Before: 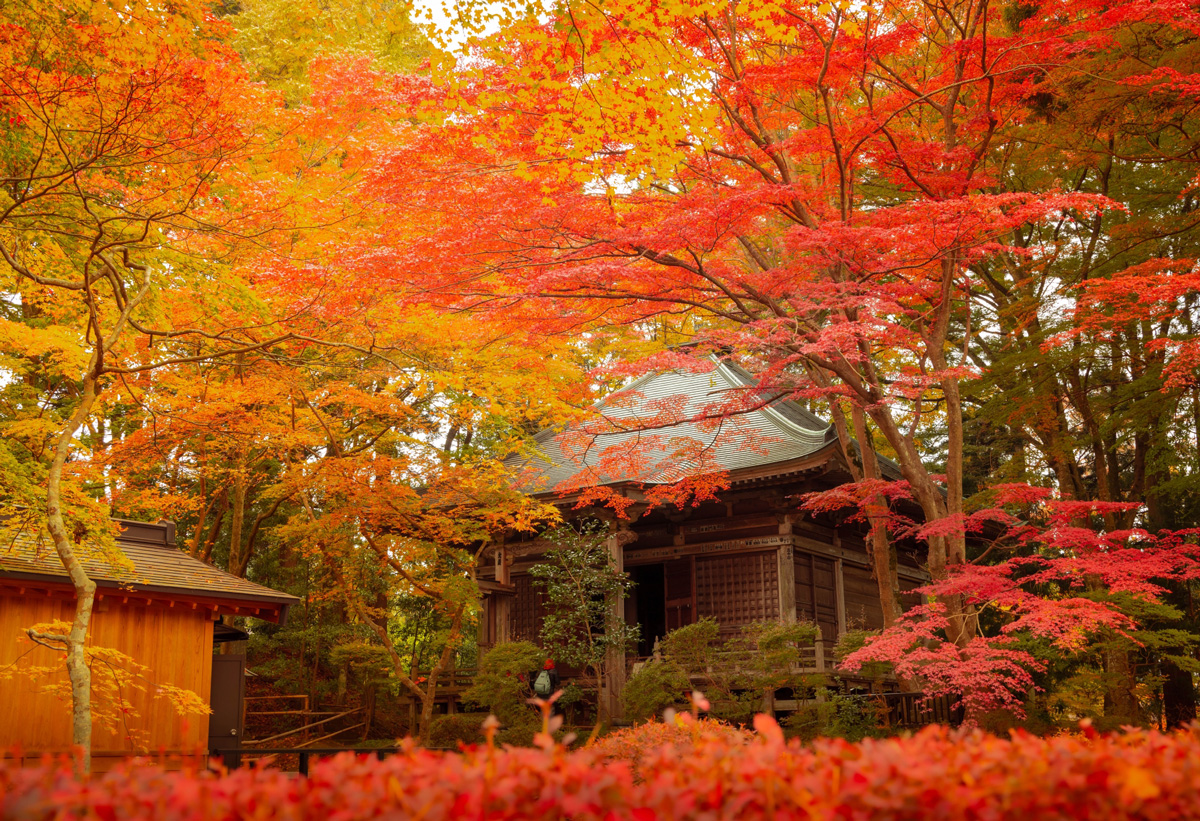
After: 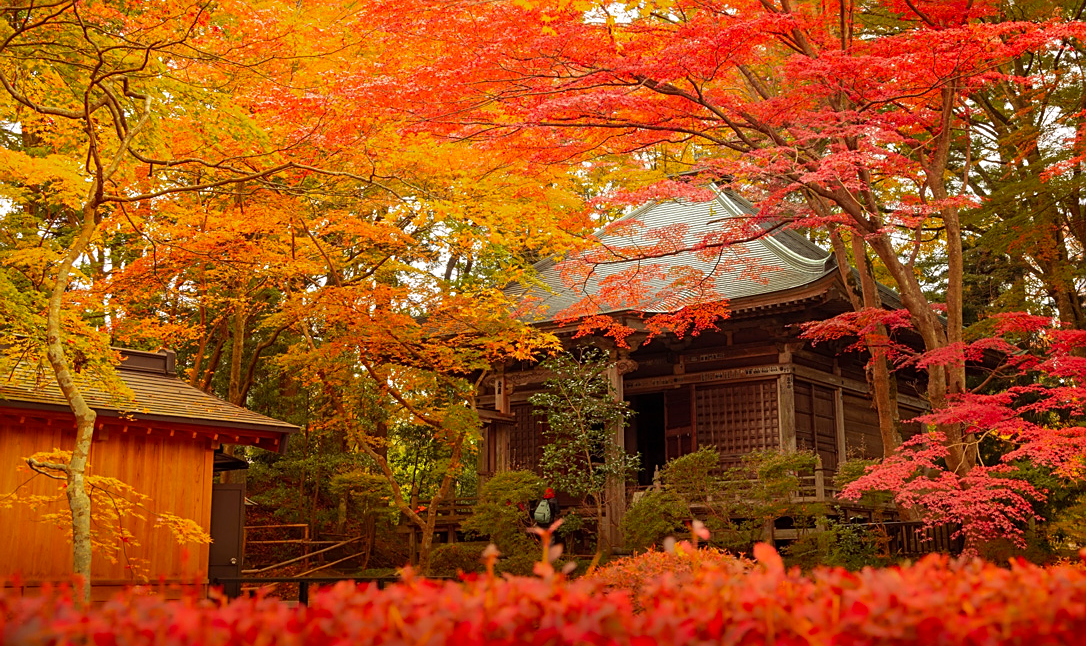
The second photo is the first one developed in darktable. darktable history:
contrast brightness saturation: saturation 0.1
white balance: emerald 1
crop: top 20.916%, right 9.437%, bottom 0.316%
sharpen: on, module defaults
